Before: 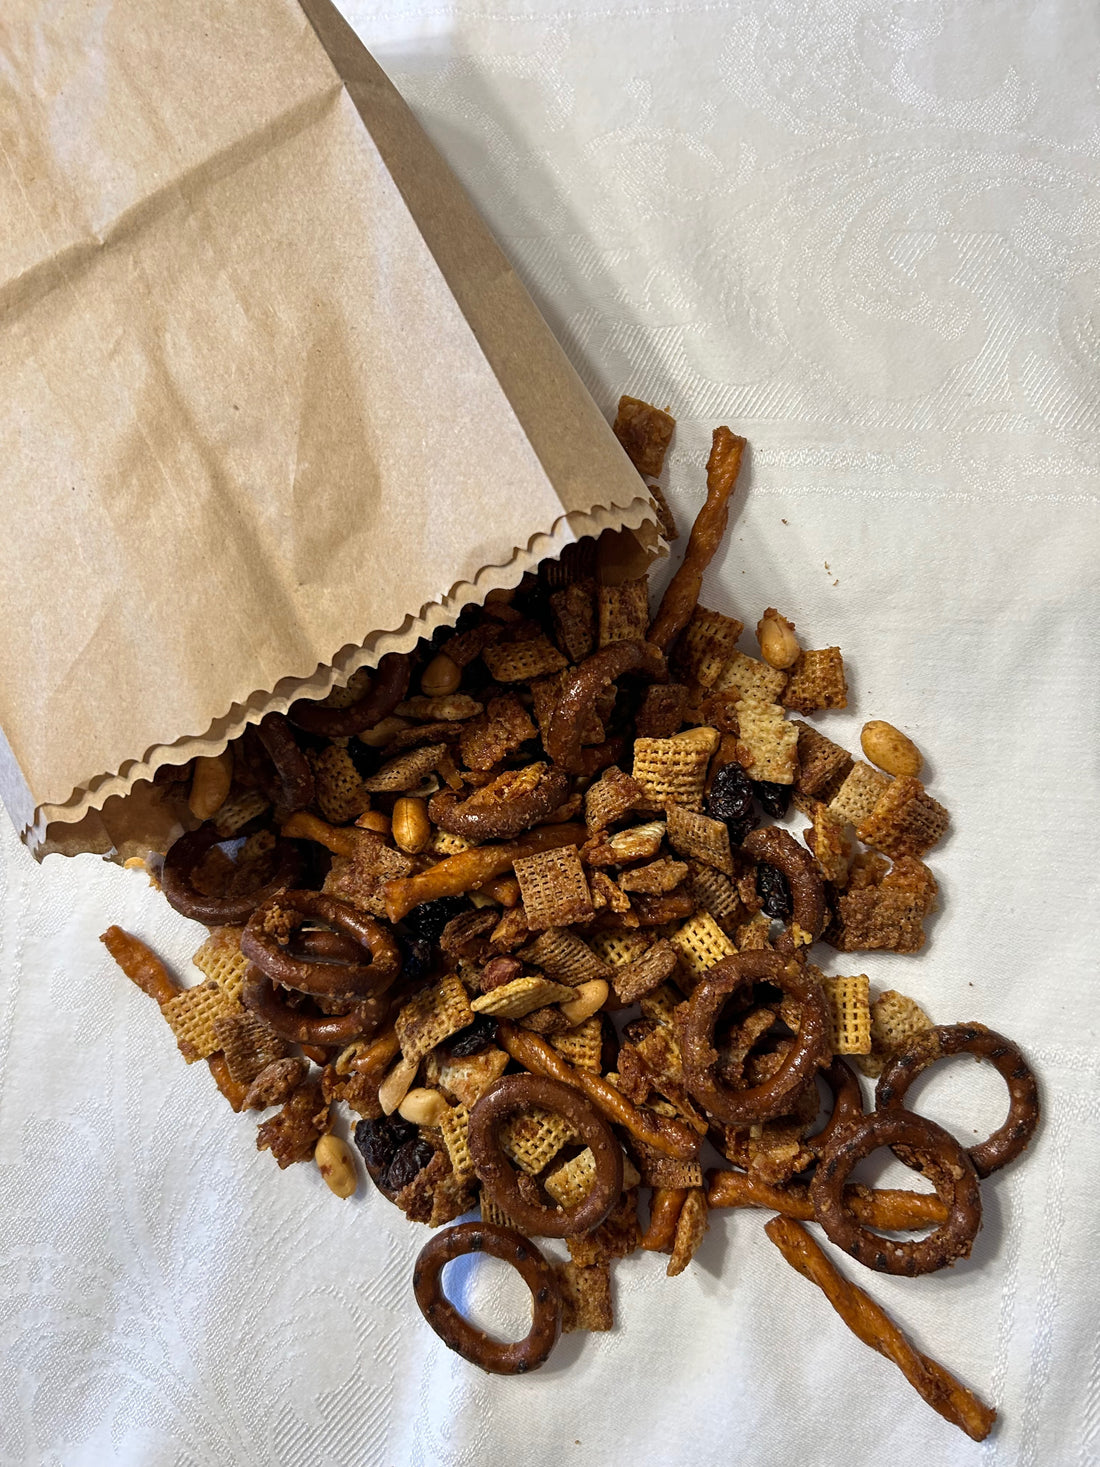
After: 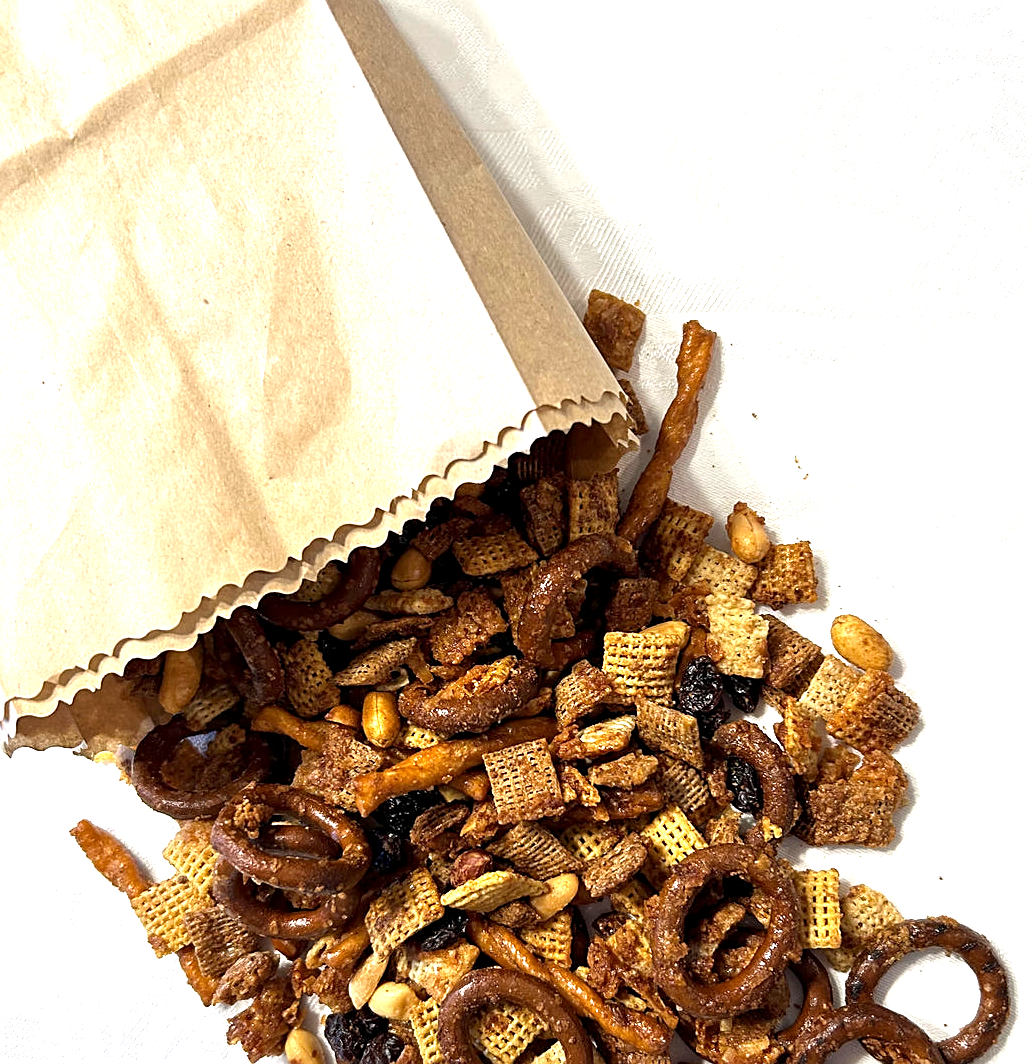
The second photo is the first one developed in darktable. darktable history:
sharpen: on, module defaults
crop: left 2.737%, top 7.287%, right 3.421%, bottom 20.179%
exposure: black level correction 0.001, exposure 1.116 EV, compensate highlight preservation false
